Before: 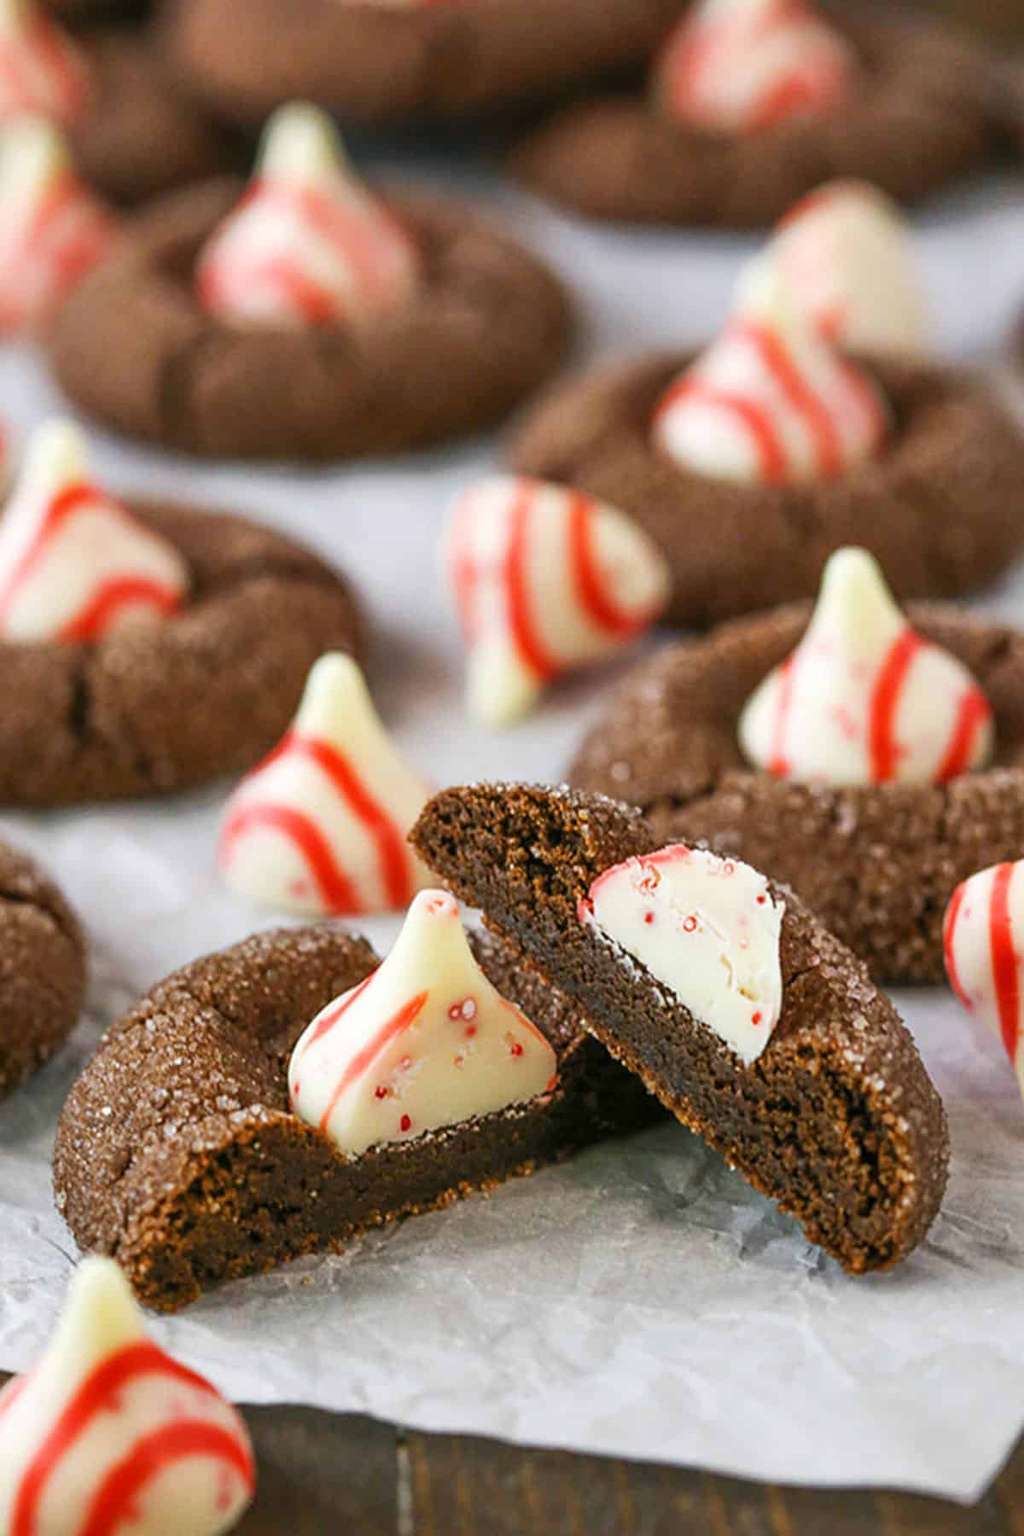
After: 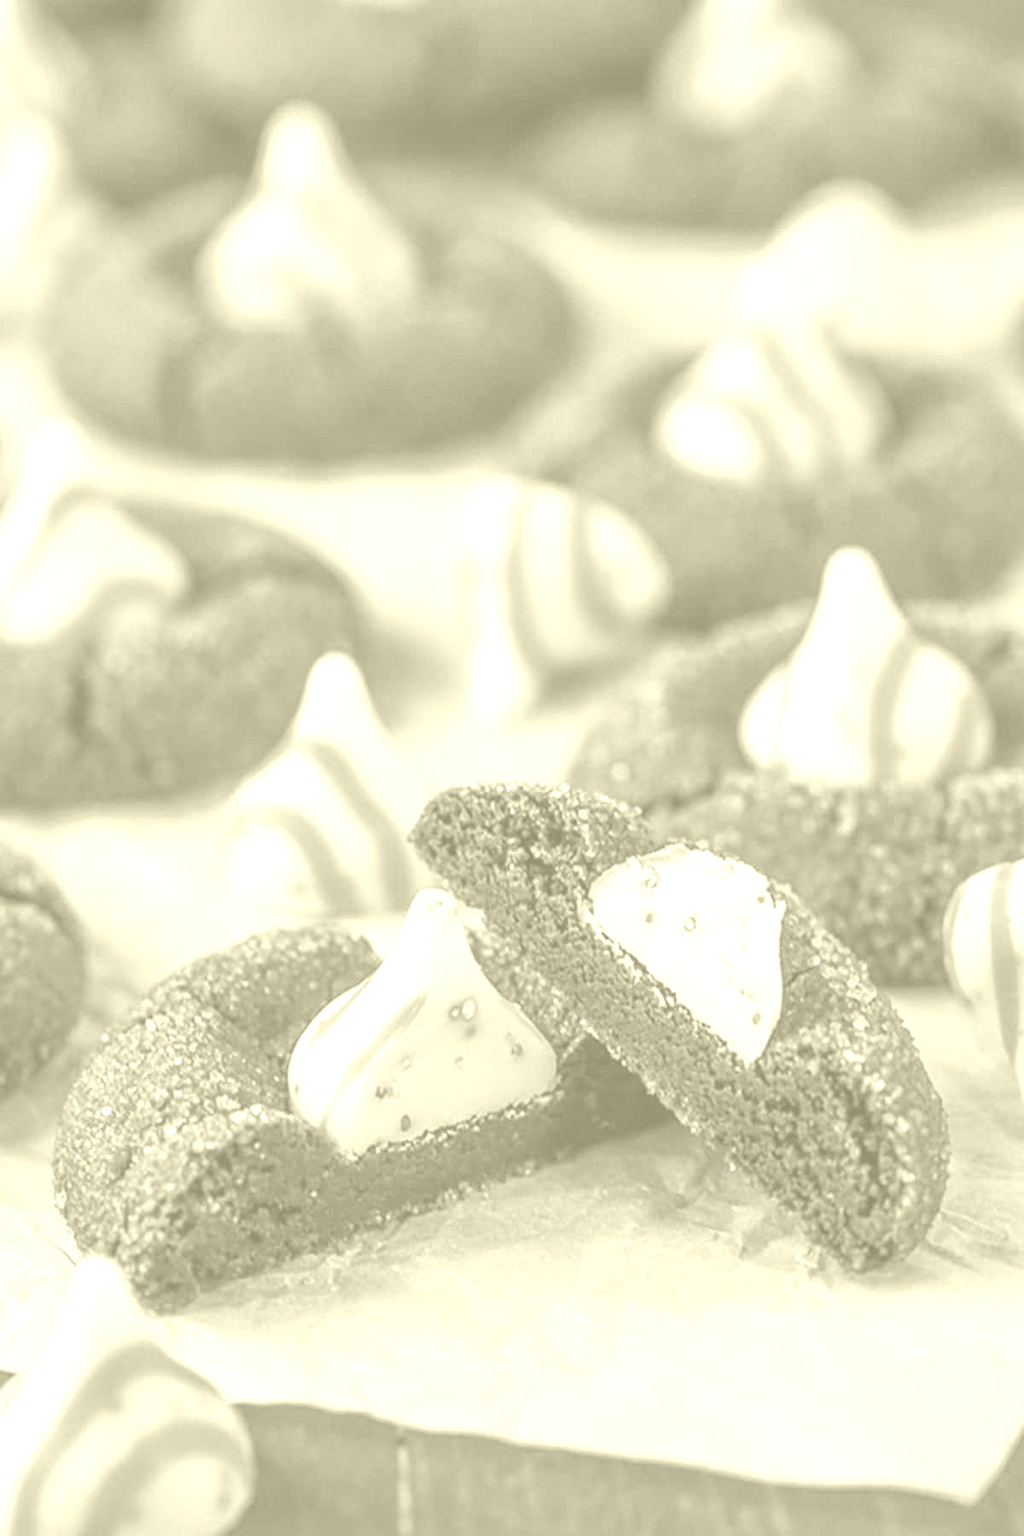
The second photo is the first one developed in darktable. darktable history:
white balance: emerald 1
exposure: black level correction 0, exposure 0.7 EV, compensate exposure bias true, compensate highlight preservation false
local contrast: detail 110%
colorize: hue 43.2°, saturation 40%, version 1
